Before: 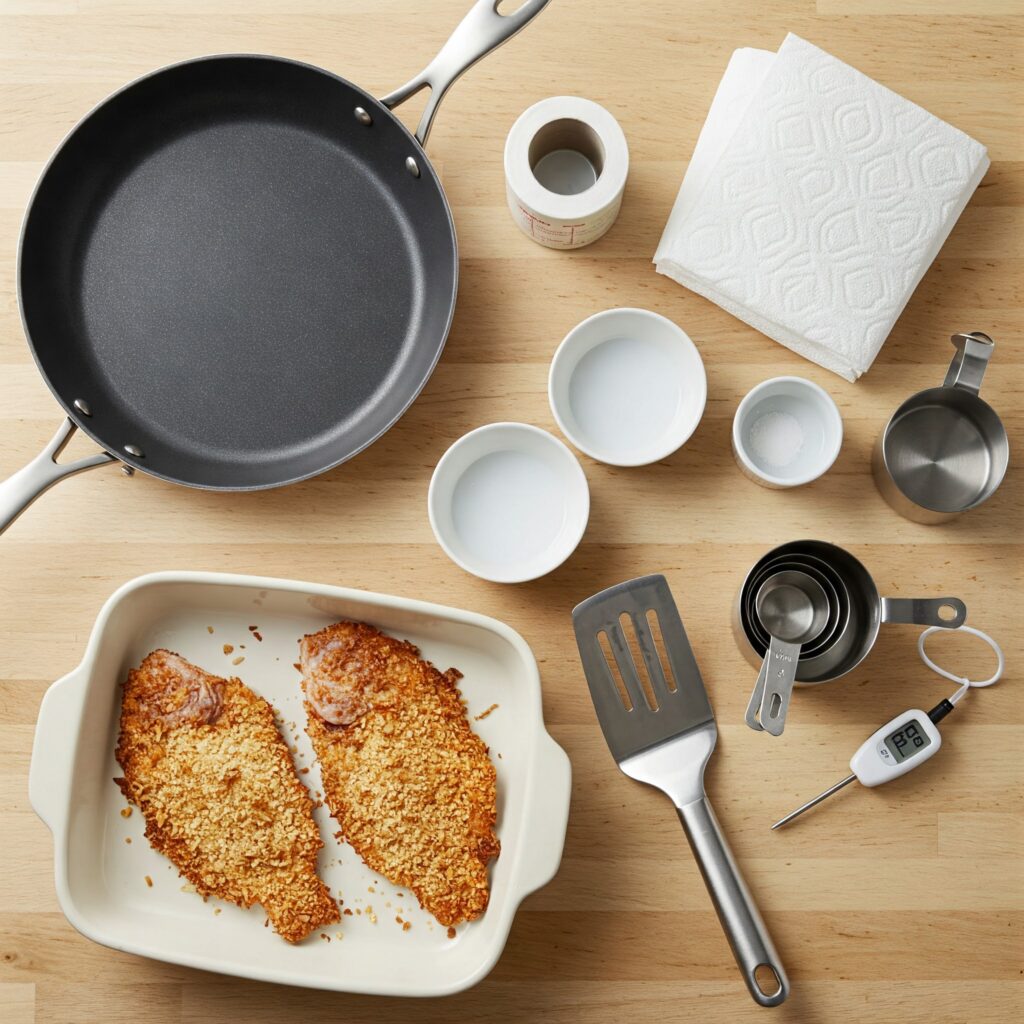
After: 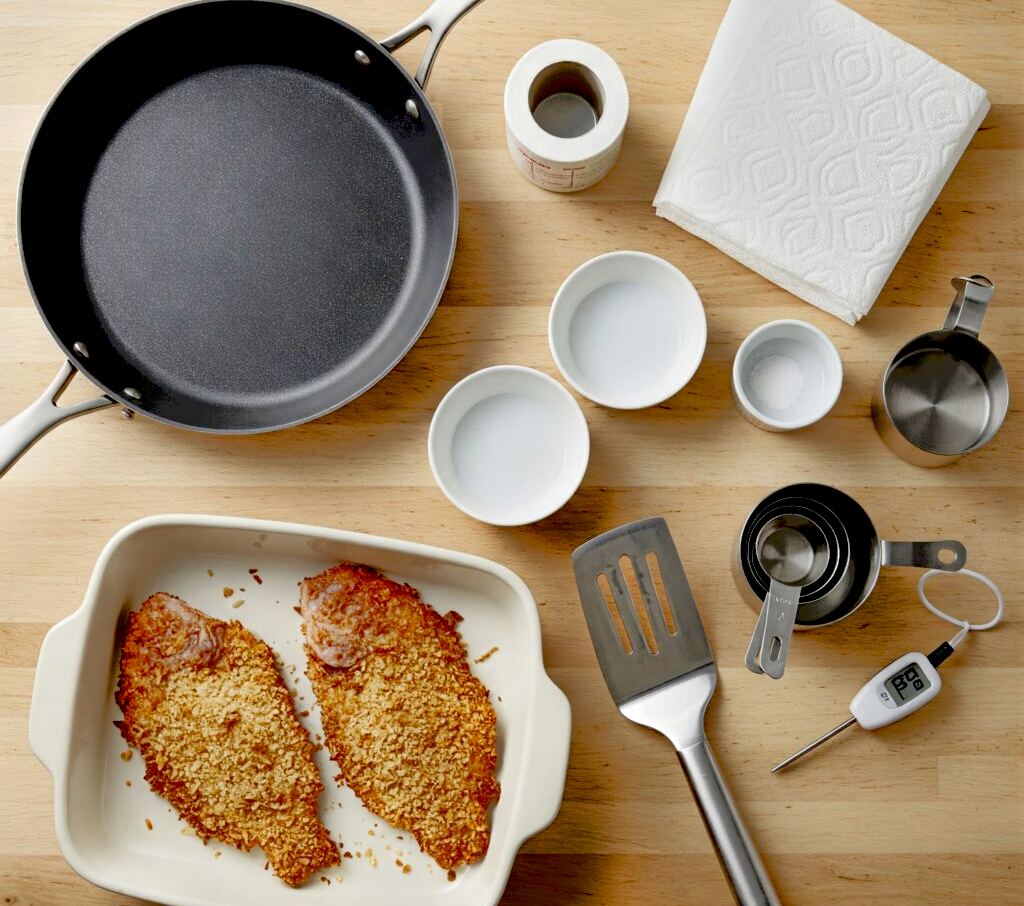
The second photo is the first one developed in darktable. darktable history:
exposure: black level correction 0.027, exposure -0.076 EV, compensate highlight preservation false
tone equalizer: -7 EV -0.603 EV, -6 EV 0.99 EV, -5 EV -0.459 EV, -4 EV 0.454 EV, -3 EV 0.408 EV, -2 EV 0.125 EV, -1 EV -0.174 EV, +0 EV -0.395 EV, mask exposure compensation -0.512 EV
sharpen: radius 2.861, amount 0.883, threshold 47.21
crop and rotate: top 5.608%, bottom 5.893%
